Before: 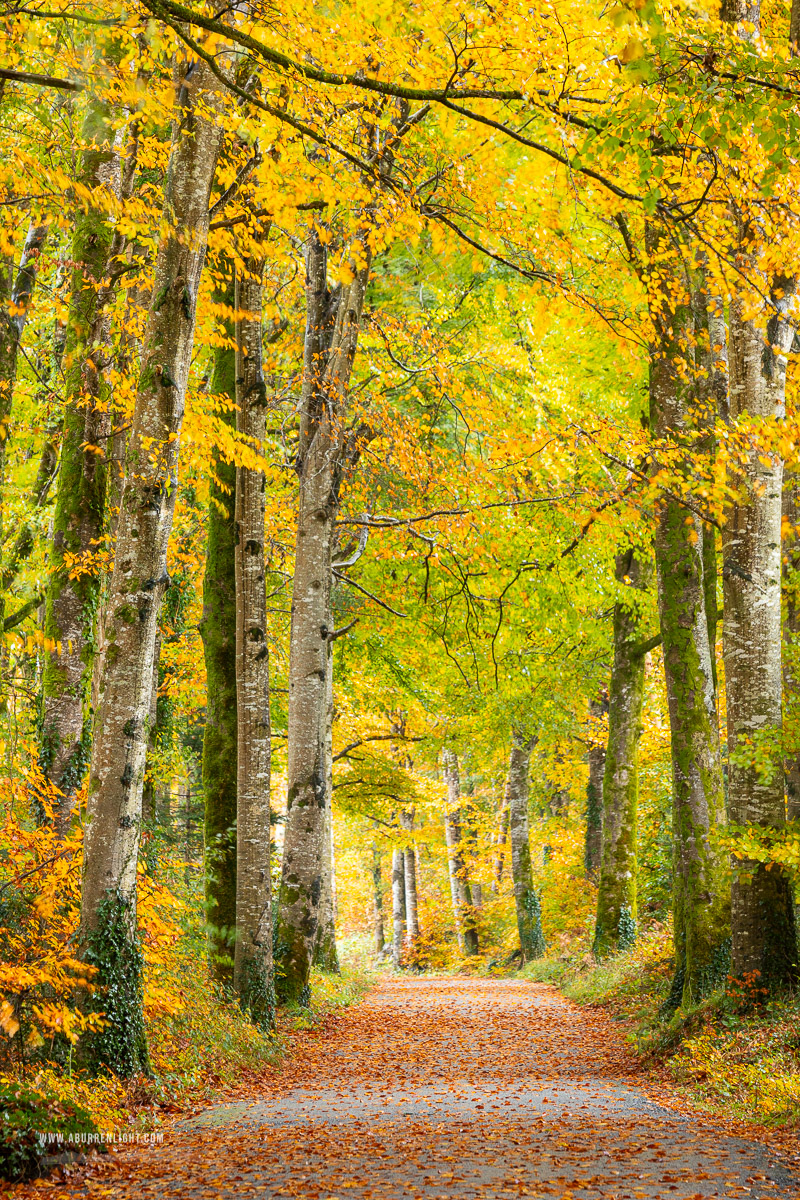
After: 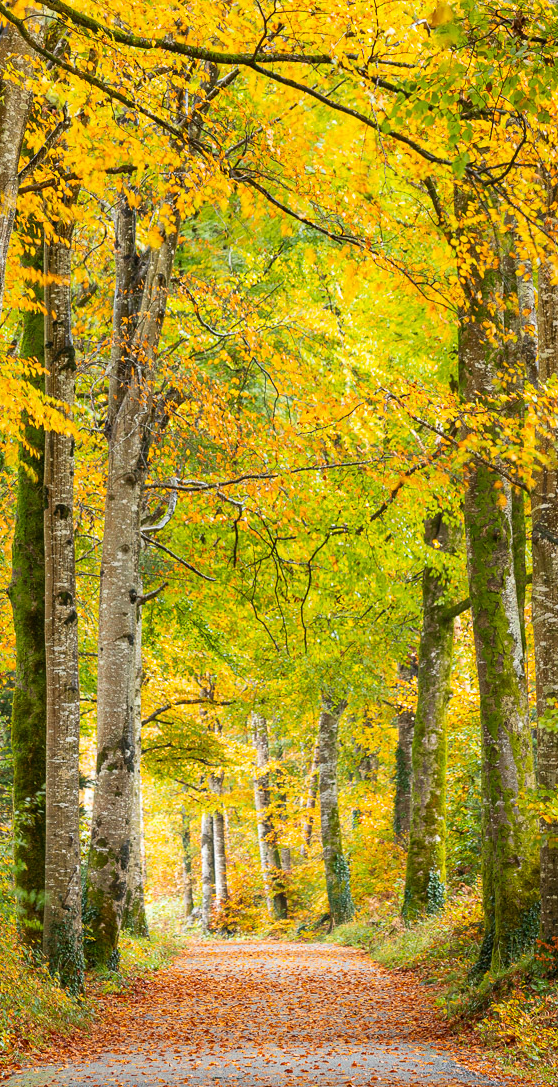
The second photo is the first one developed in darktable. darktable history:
crop and rotate: left 23.896%, top 3.017%, right 6.352%, bottom 6.396%
